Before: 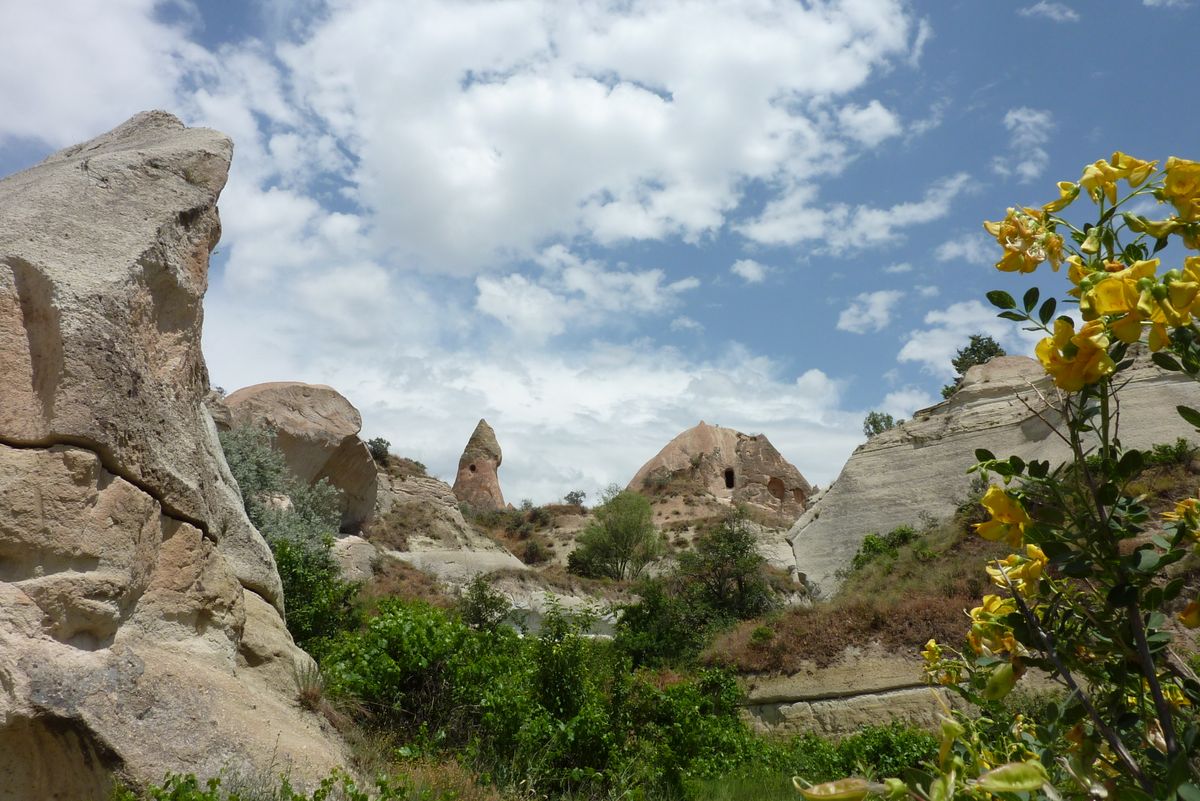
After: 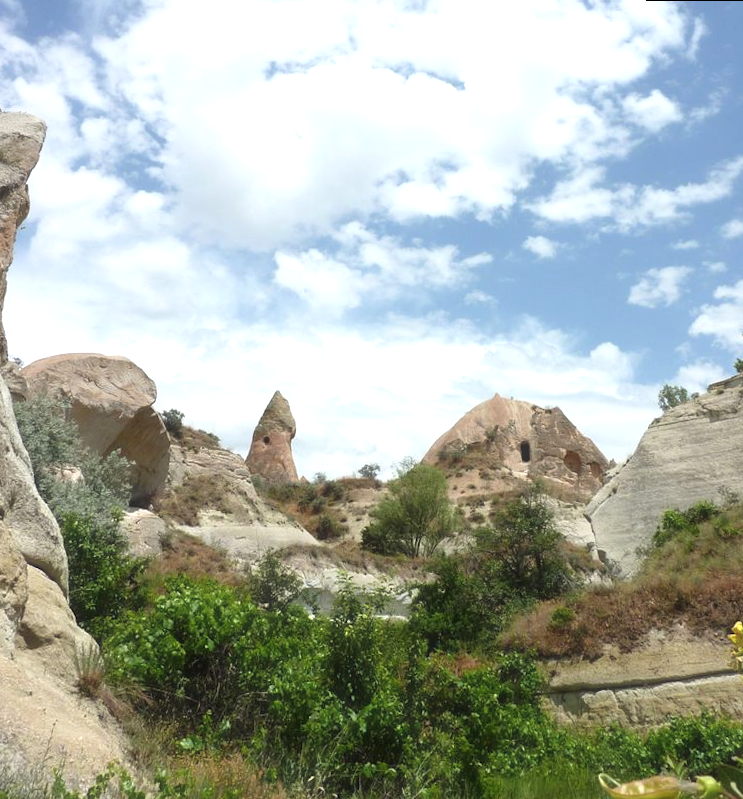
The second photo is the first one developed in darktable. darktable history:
haze removal: strength -0.09, adaptive false
crop and rotate: left 14.292%, right 19.041%
exposure: exposure 0.6 EV, compensate highlight preservation false
rotate and perspective: rotation 0.215°, lens shift (vertical) -0.139, crop left 0.069, crop right 0.939, crop top 0.002, crop bottom 0.996
